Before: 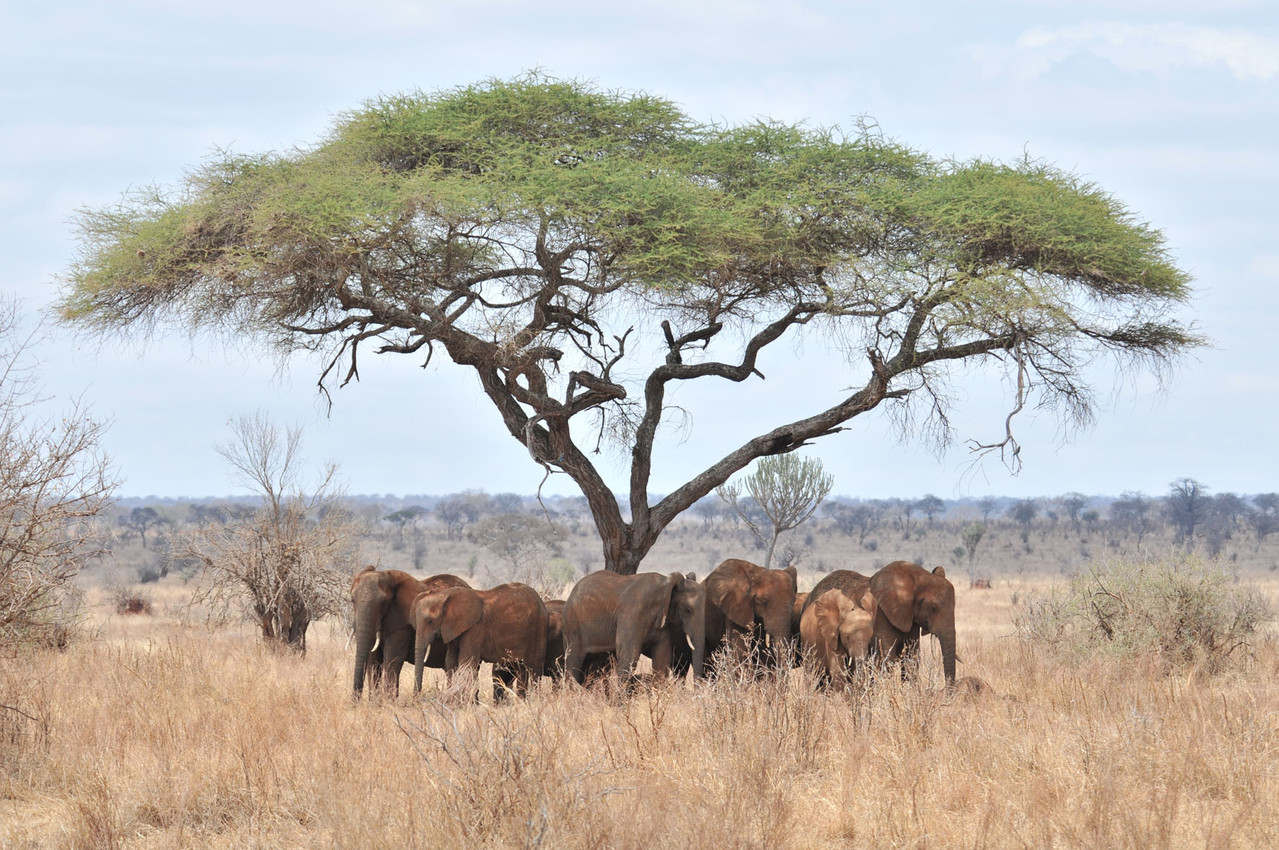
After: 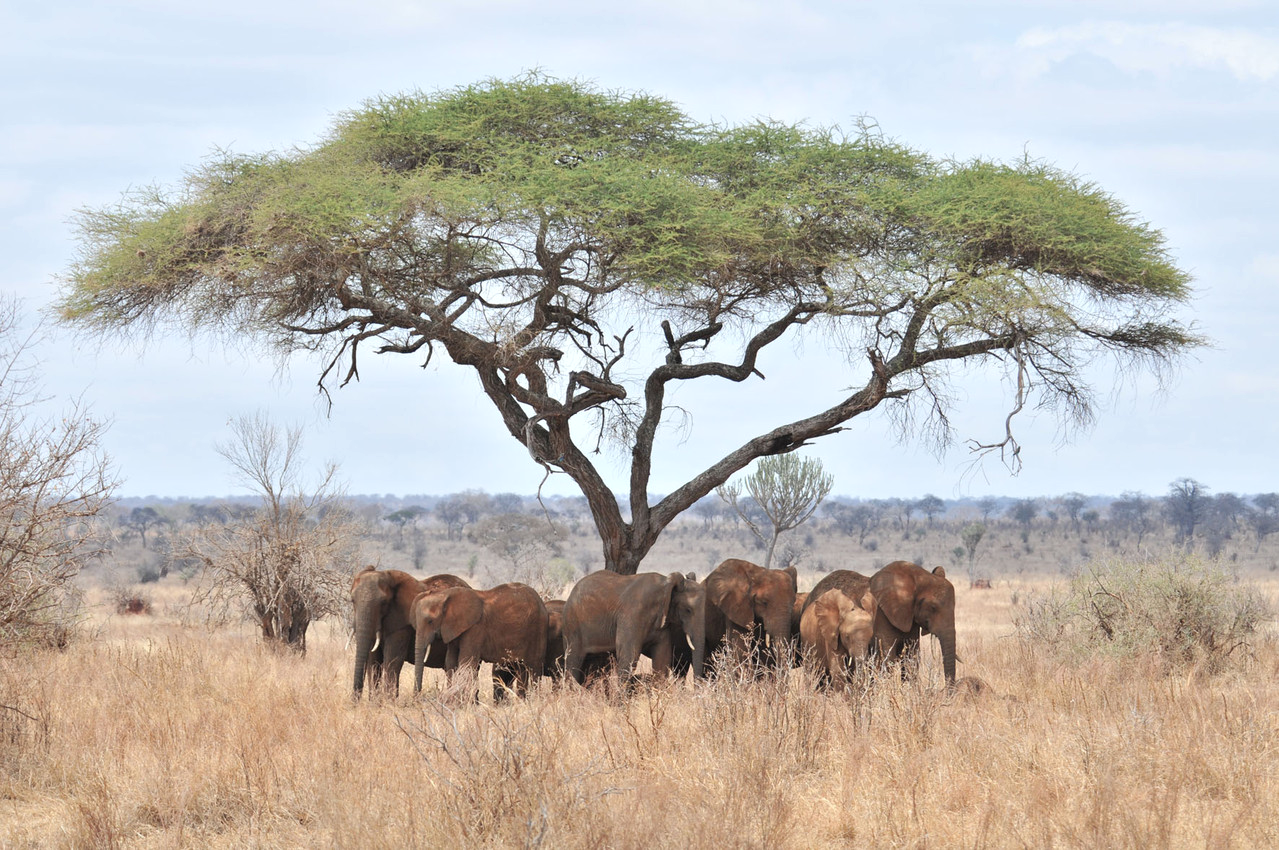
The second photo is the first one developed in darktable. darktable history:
shadows and highlights: shadows 11.38, white point adjustment 1.35, highlights -0.534, soften with gaussian
